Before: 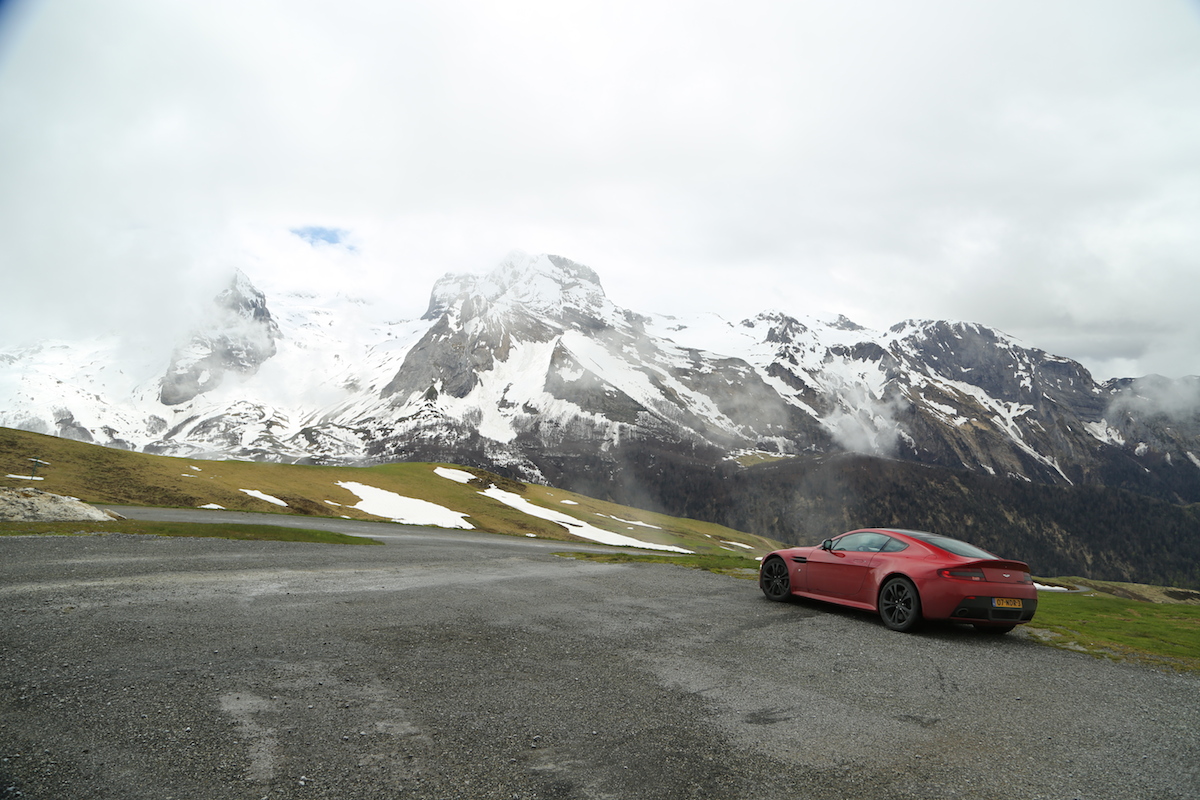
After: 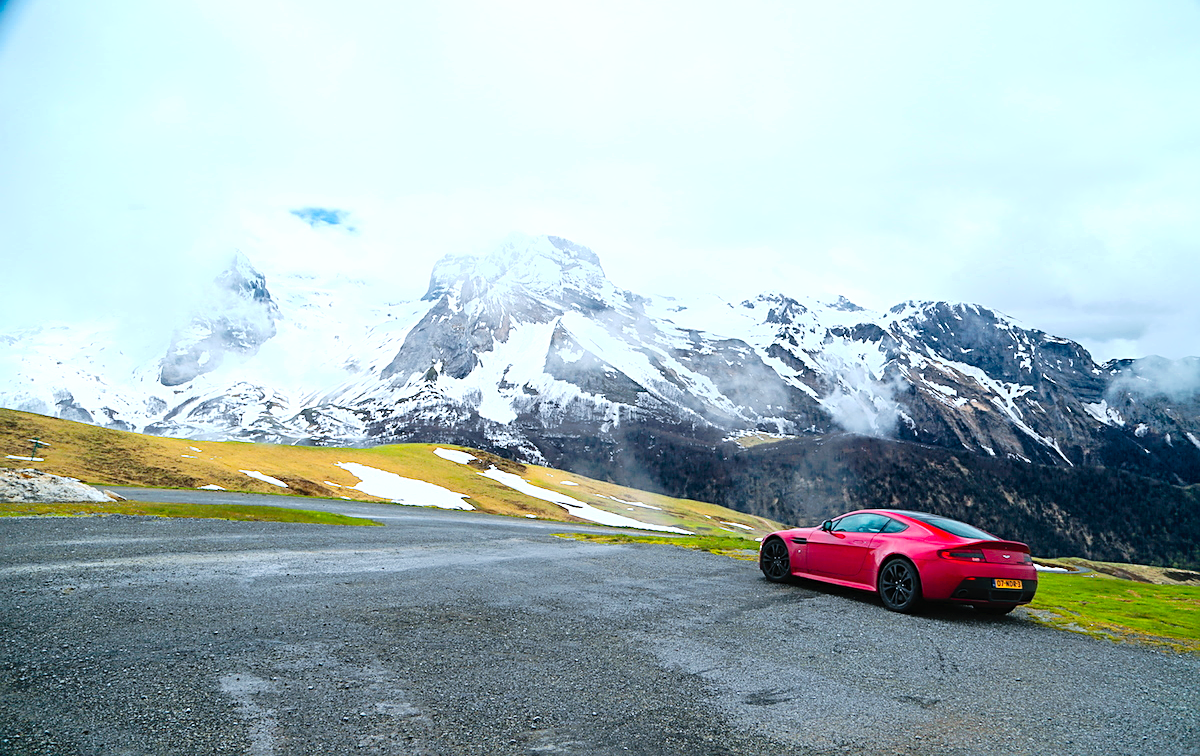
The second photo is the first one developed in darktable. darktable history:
sharpen: on, module defaults
crop and rotate: top 2.386%, bottom 3.093%
color calibration: output R [1.422, -0.35, -0.252, 0], output G [-0.238, 1.259, -0.084, 0], output B [-0.081, -0.196, 1.58, 0], output brightness [0.49, 0.671, -0.57, 0], illuminant same as pipeline (D50), adaptation none (bypass), x 0.333, y 0.333, temperature 5004.83 K
tone curve: curves: ch0 [(0, 0) (0.003, 0.007) (0.011, 0.01) (0.025, 0.018) (0.044, 0.028) (0.069, 0.034) (0.1, 0.04) (0.136, 0.051) (0.177, 0.104) (0.224, 0.161) (0.277, 0.234) (0.335, 0.316) (0.399, 0.41) (0.468, 0.487) (0.543, 0.577) (0.623, 0.679) (0.709, 0.769) (0.801, 0.854) (0.898, 0.922) (1, 1)], preserve colors none
